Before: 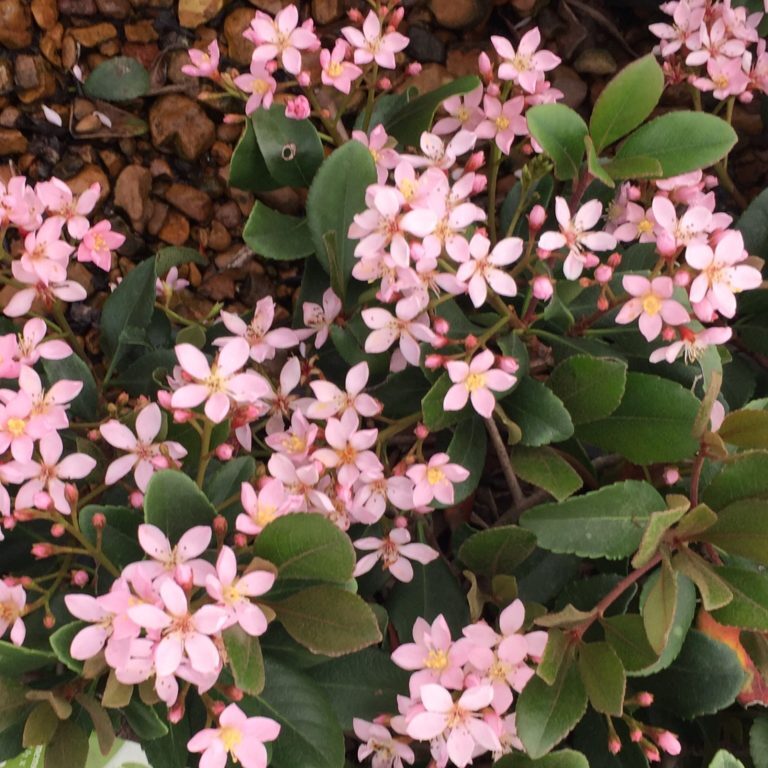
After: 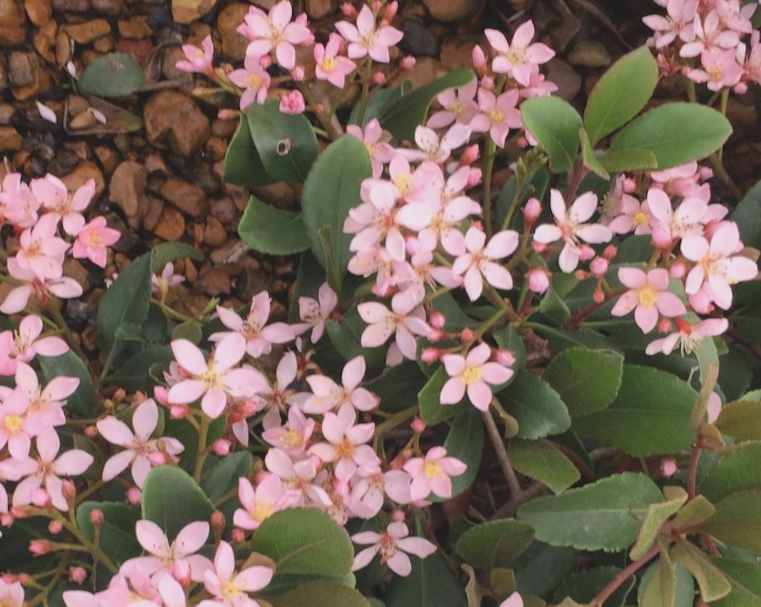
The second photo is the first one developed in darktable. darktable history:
crop: bottom 19.644%
contrast brightness saturation: contrast -0.15, brightness 0.05, saturation -0.12
rotate and perspective: rotation -0.45°, automatic cropping original format, crop left 0.008, crop right 0.992, crop top 0.012, crop bottom 0.988
